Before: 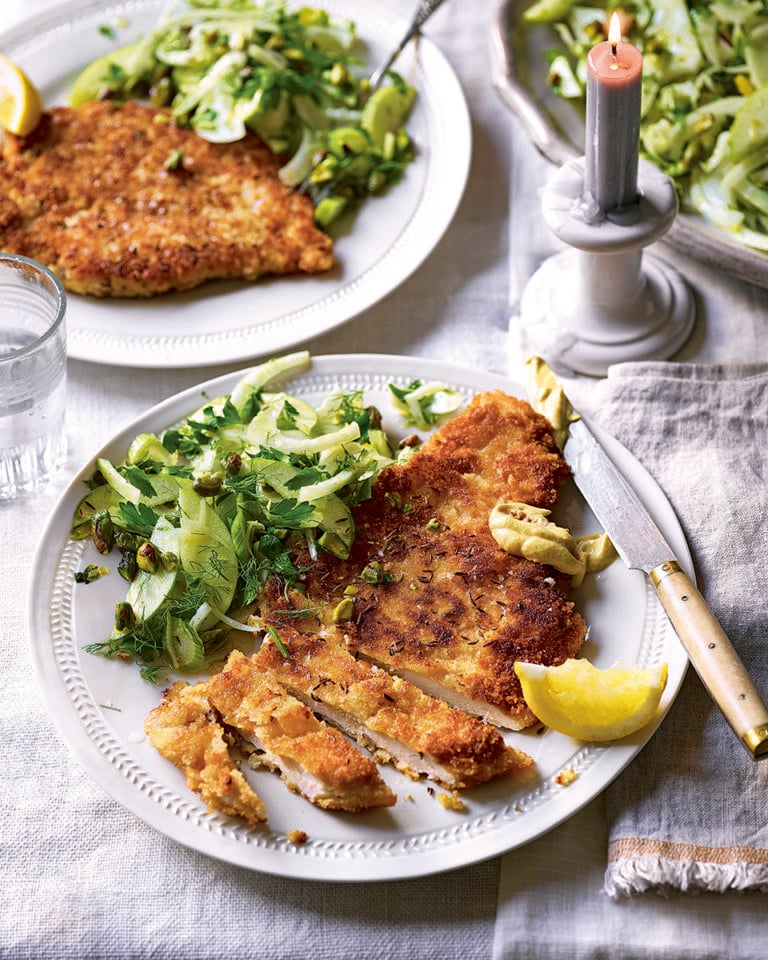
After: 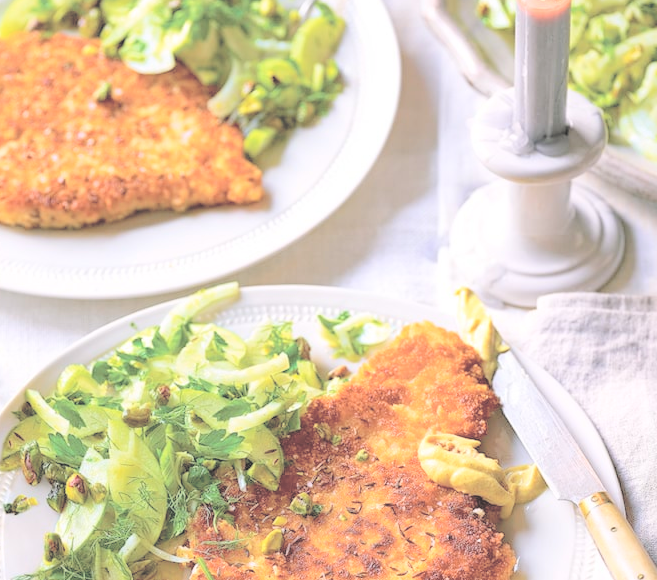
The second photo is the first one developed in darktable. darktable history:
contrast brightness saturation: brightness 1
crop and rotate: left 9.345%, top 7.22%, right 4.982%, bottom 32.331%
